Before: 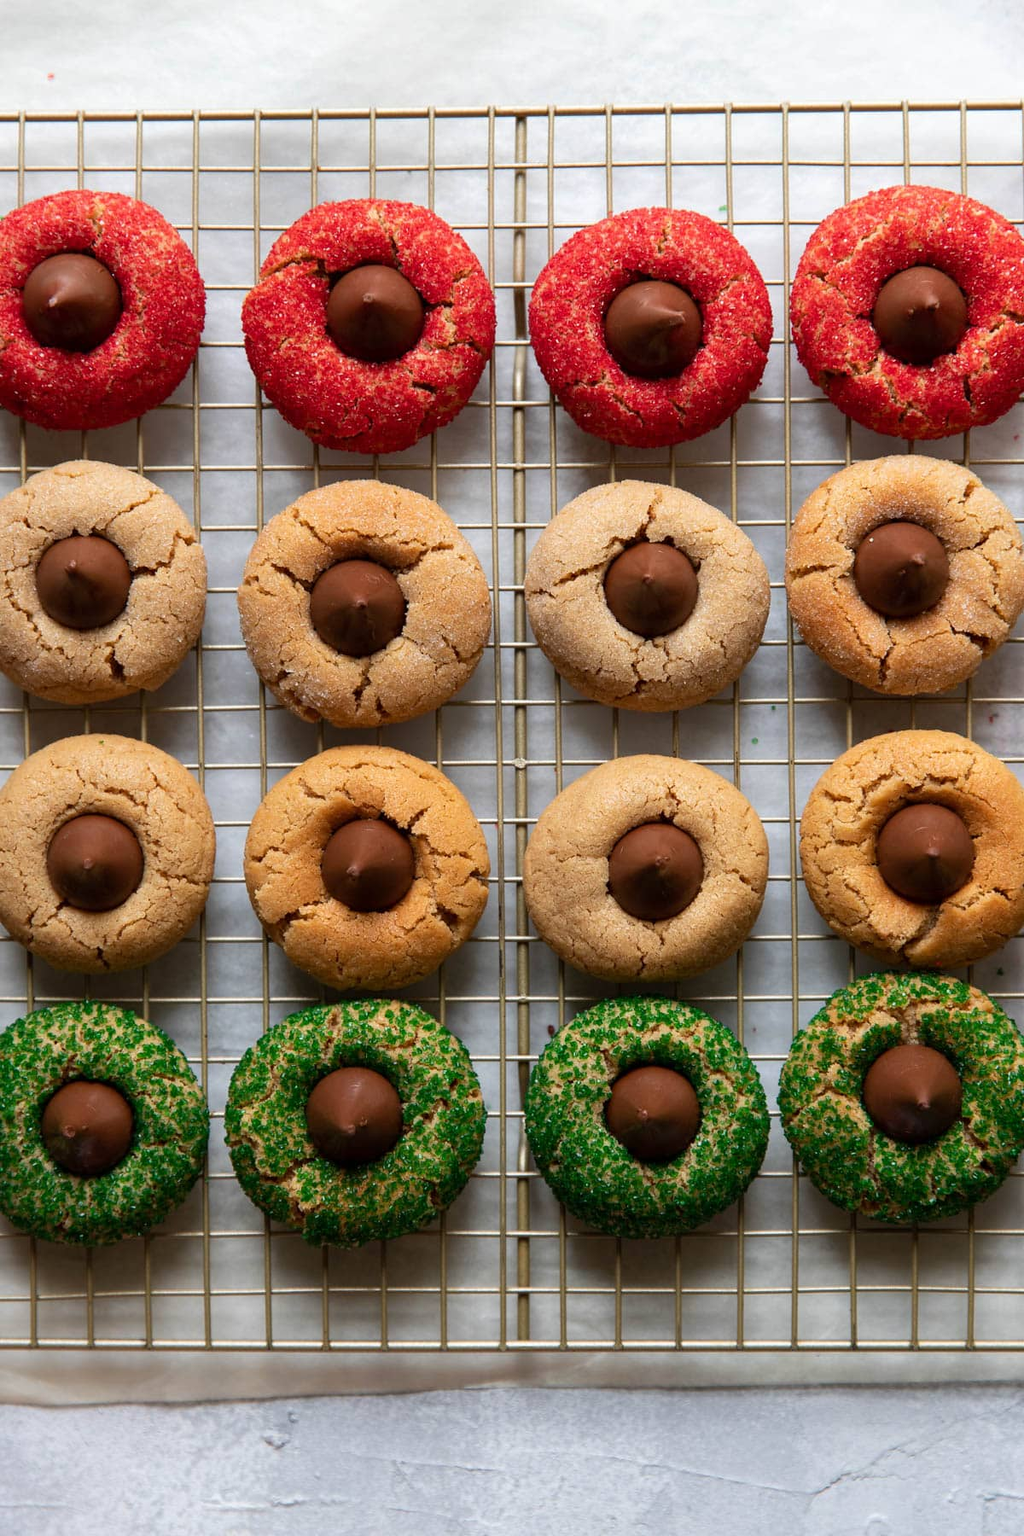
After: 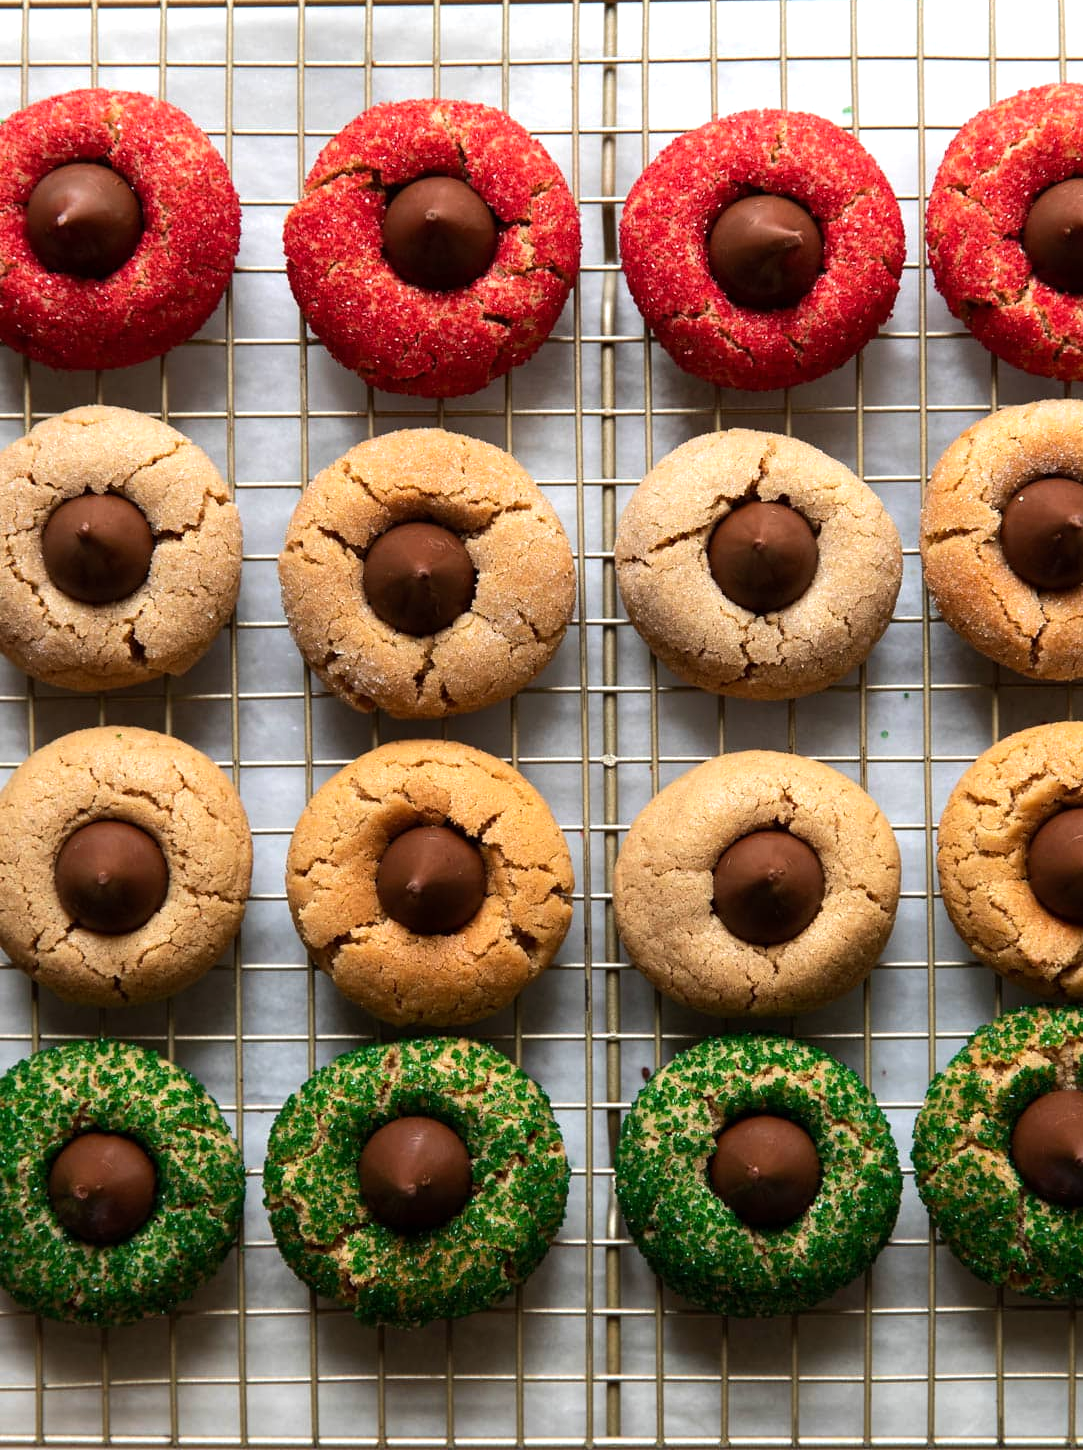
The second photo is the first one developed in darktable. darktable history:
crop: top 7.49%, right 9.717%, bottom 11.943%
tone equalizer: -8 EV -0.417 EV, -7 EV -0.389 EV, -6 EV -0.333 EV, -5 EV -0.222 EV, -3 EV 0.222 EV, -2 EV 0.333 EV, -1 EV 0.389 EV, +0 EV 0.417 EV, edges refinement/feathering 500, mask exposure compensation -1.57 EV, preserve details no
